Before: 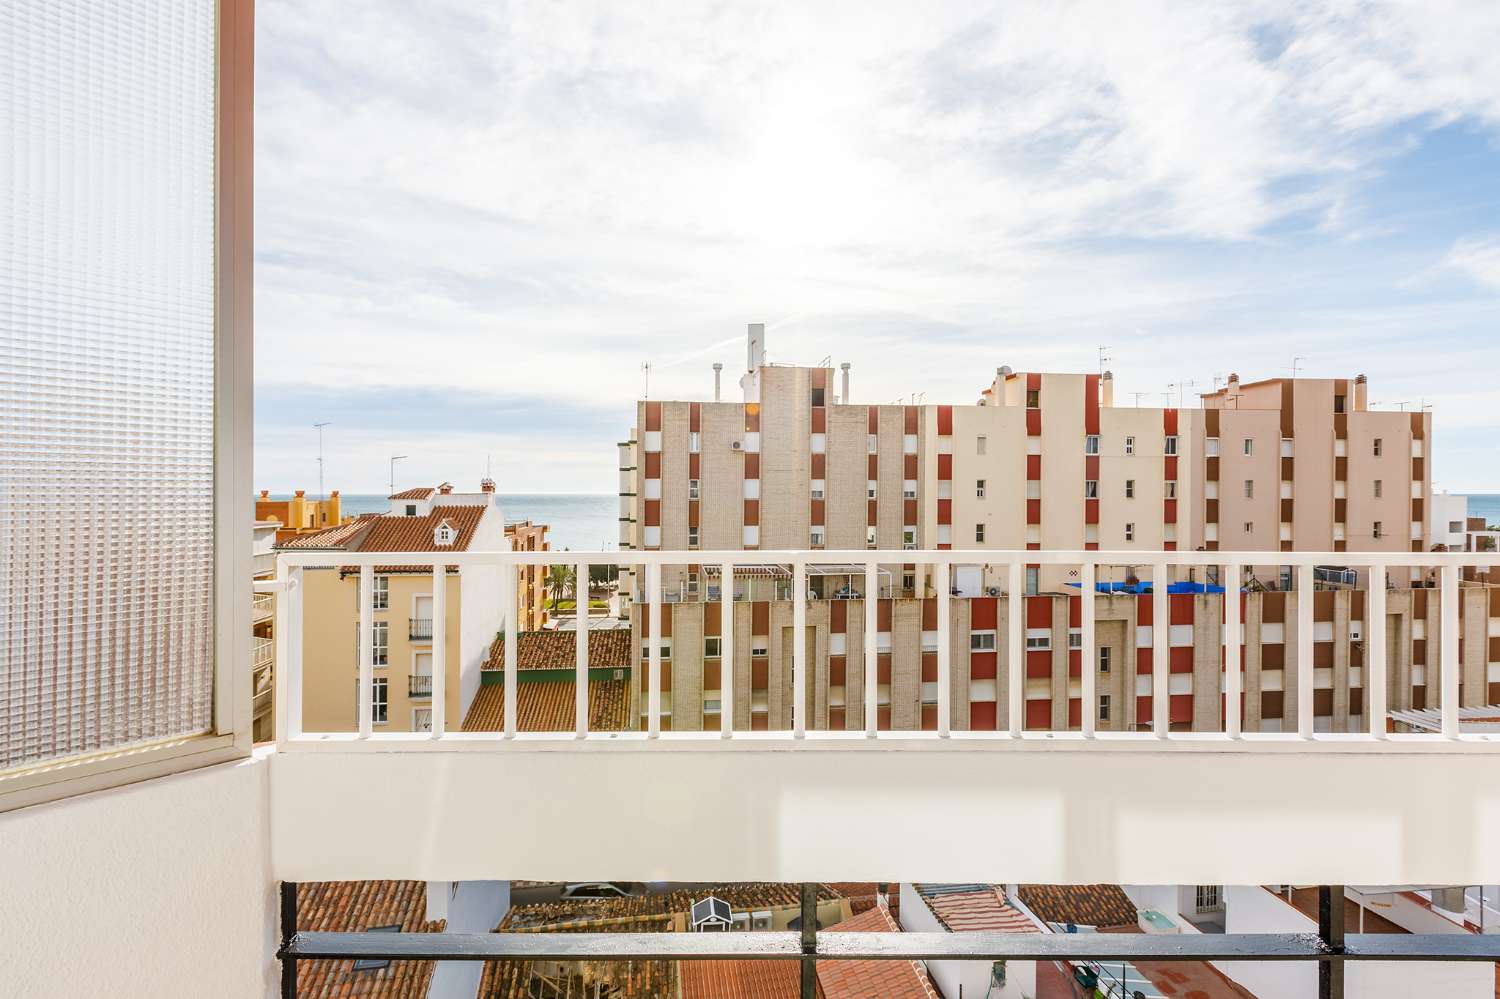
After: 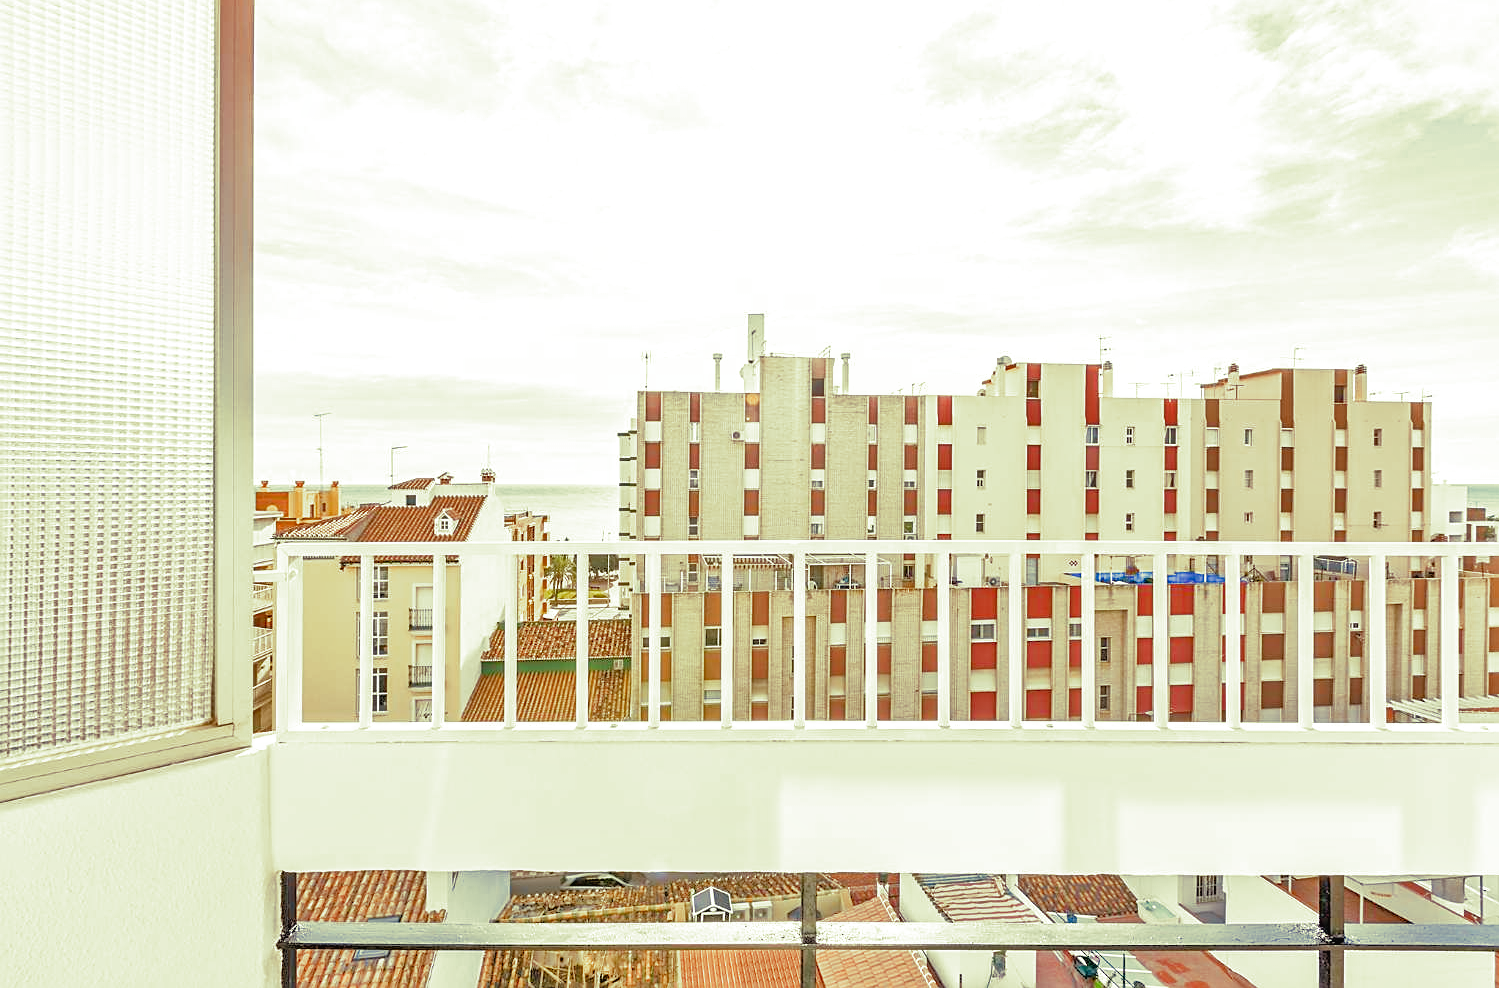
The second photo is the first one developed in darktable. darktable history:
exposure: compensate highlight preservation false
sharpen: on, module defaults
tone equalizer: -7 EV 0.15 EV, -6 EV 0.6 EV, -5 EV 1.15 EV, -4 EV 1.33 EV, -3 EV 1.15 EV, -2 EV 0.6 EV, -1 EV 0.15 EV, mask exposure compensation -0.5 EV
split-toning: shadows › hue 290.82°, shadows › saturation 0.34, highlights › saturation 0.38, balance 0, compress 50%
levels: black 3.83%, white 90.64%, levels [0.044, 0.416, 0.908]
contrast brightness saturation: contrast -0.1, saturation -0.1
shadows and highlights: shadows 29.61, highlights -30.47, low approximation 0.01, soften with gaussian
crop: top 1.049%, right 0.001%
